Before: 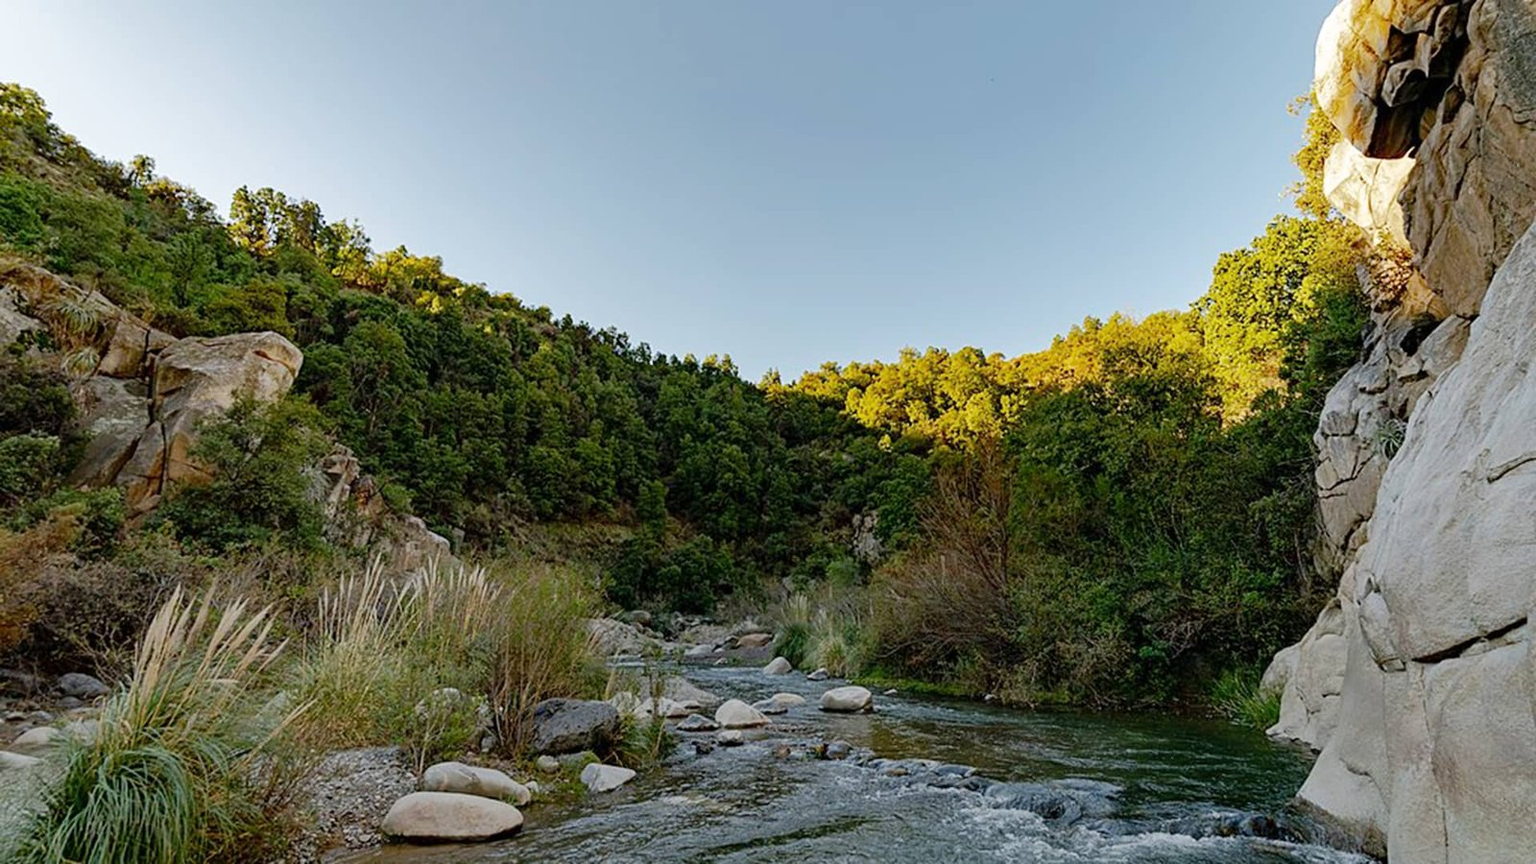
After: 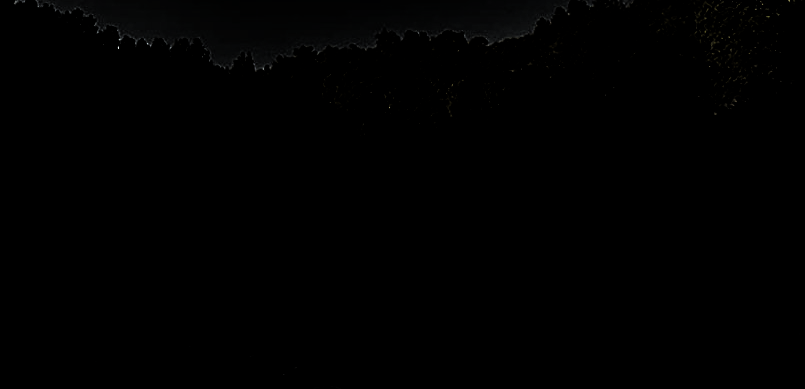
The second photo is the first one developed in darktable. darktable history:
crop: left 35.023%, top 36.727%, right 14.605%, bottom 20.012%
exposure: compensate highlight preservation false
levels: levels [0.721, 0.937, 0.997]
